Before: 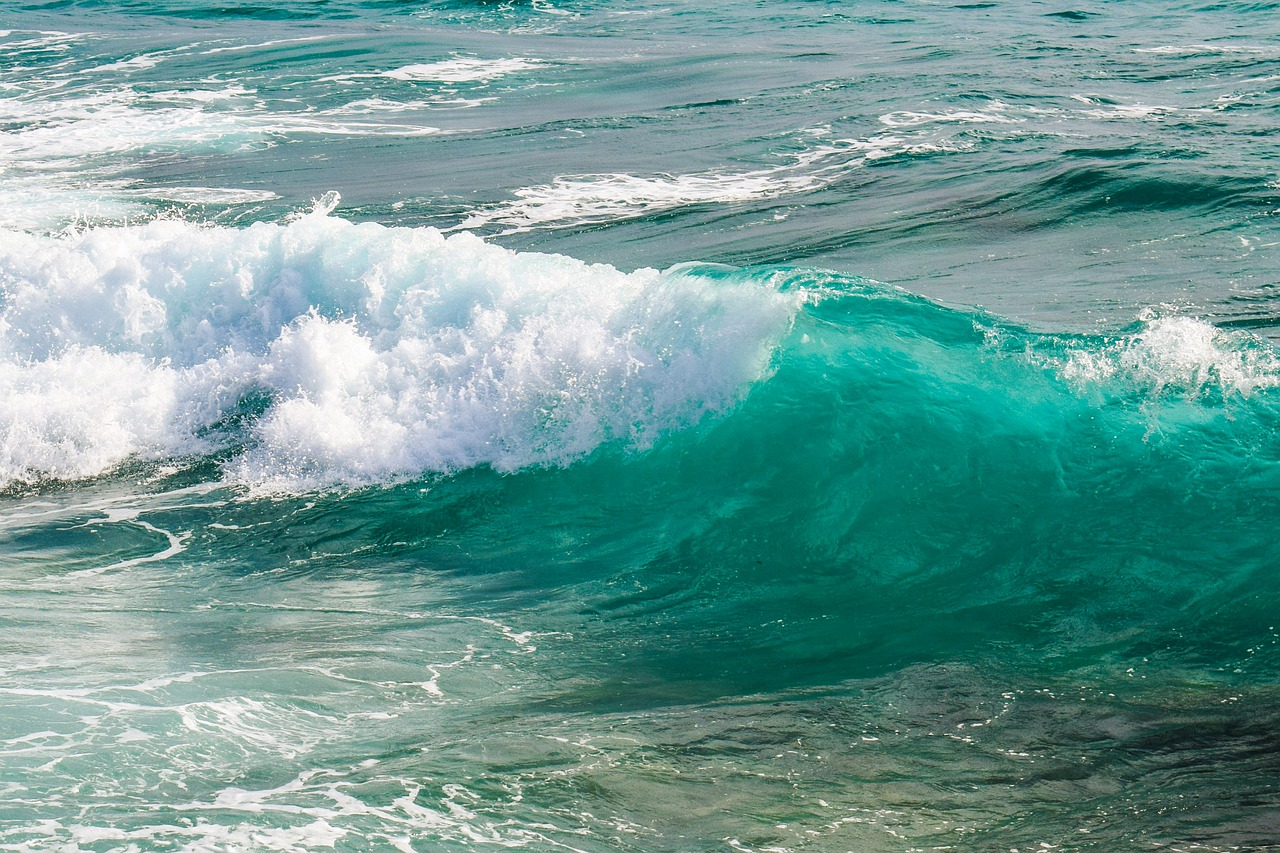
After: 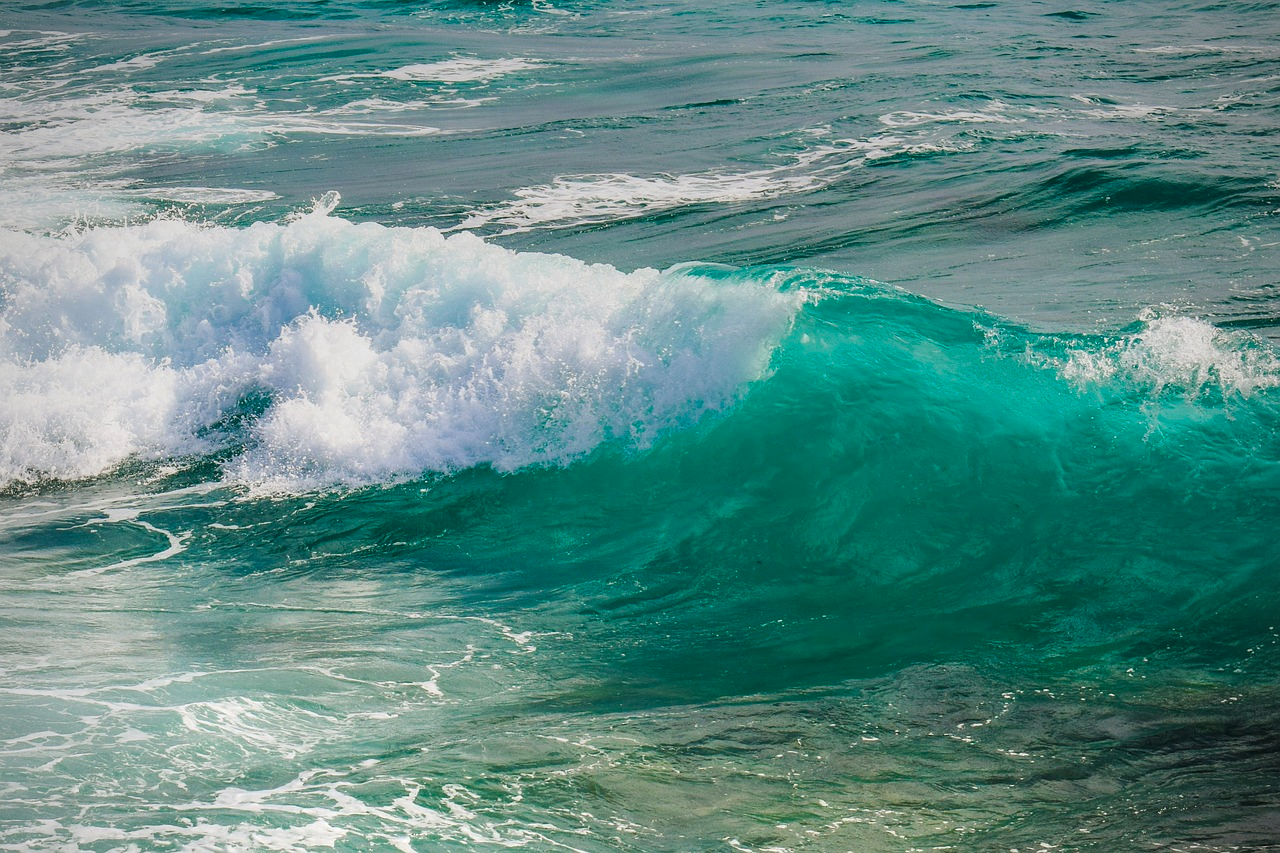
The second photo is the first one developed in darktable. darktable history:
vignetting: fall-off radius 60.92%
color balance rgb: perceptual saturation grading › global saturation 20%, global vibrance 10%
graduated density: on, module defaults
